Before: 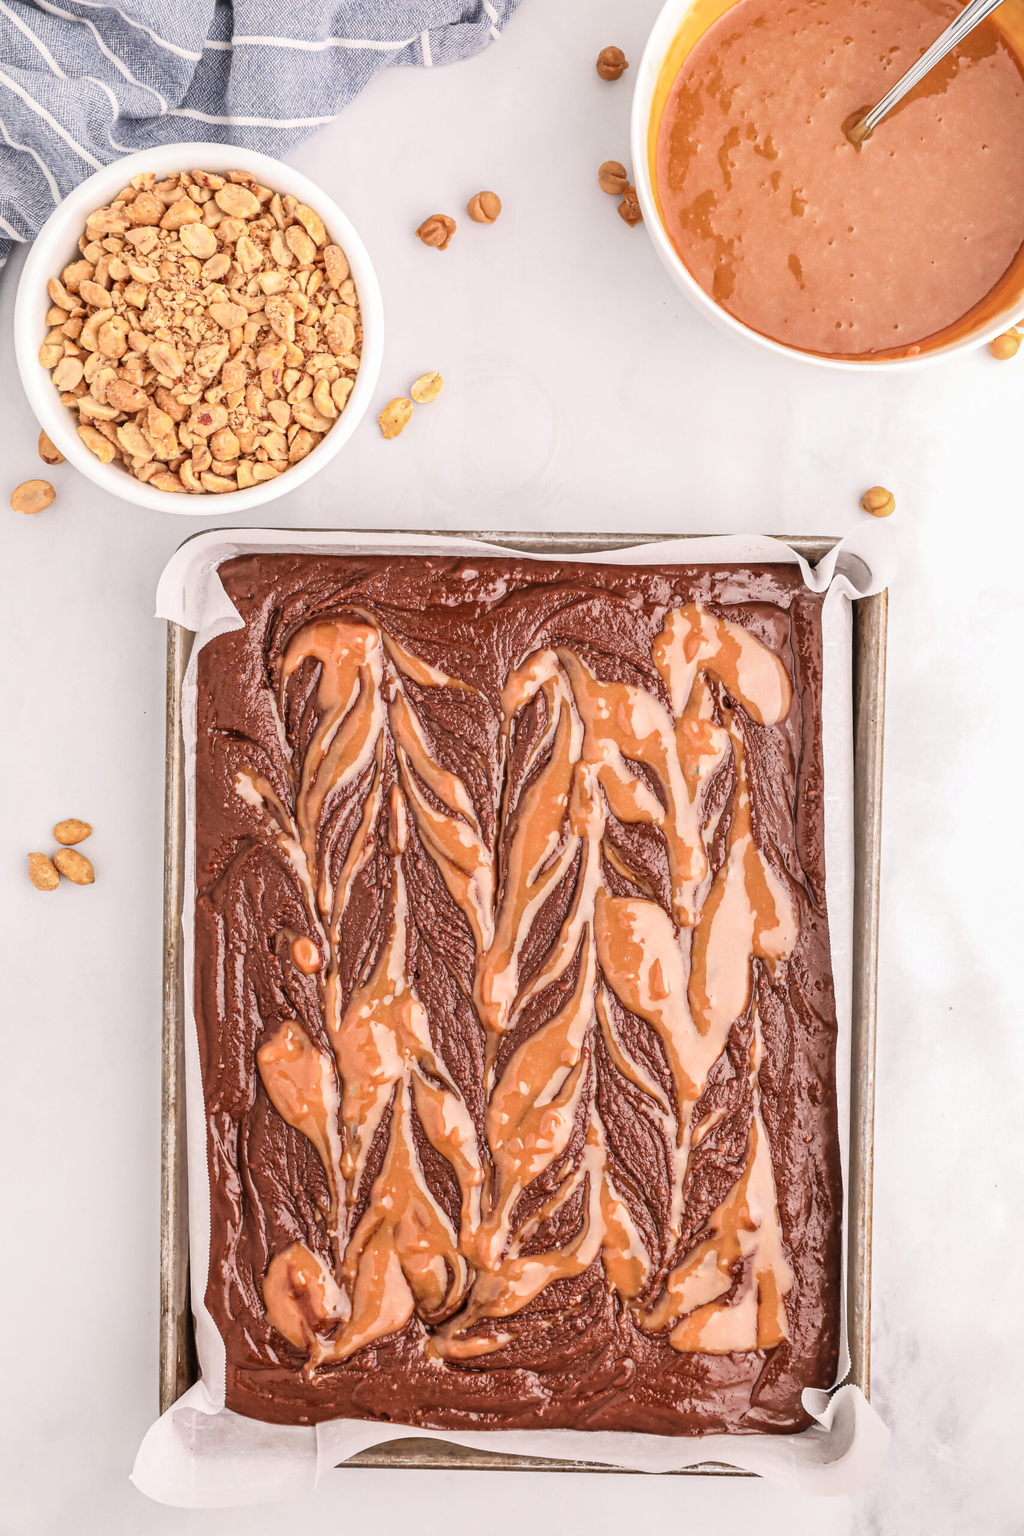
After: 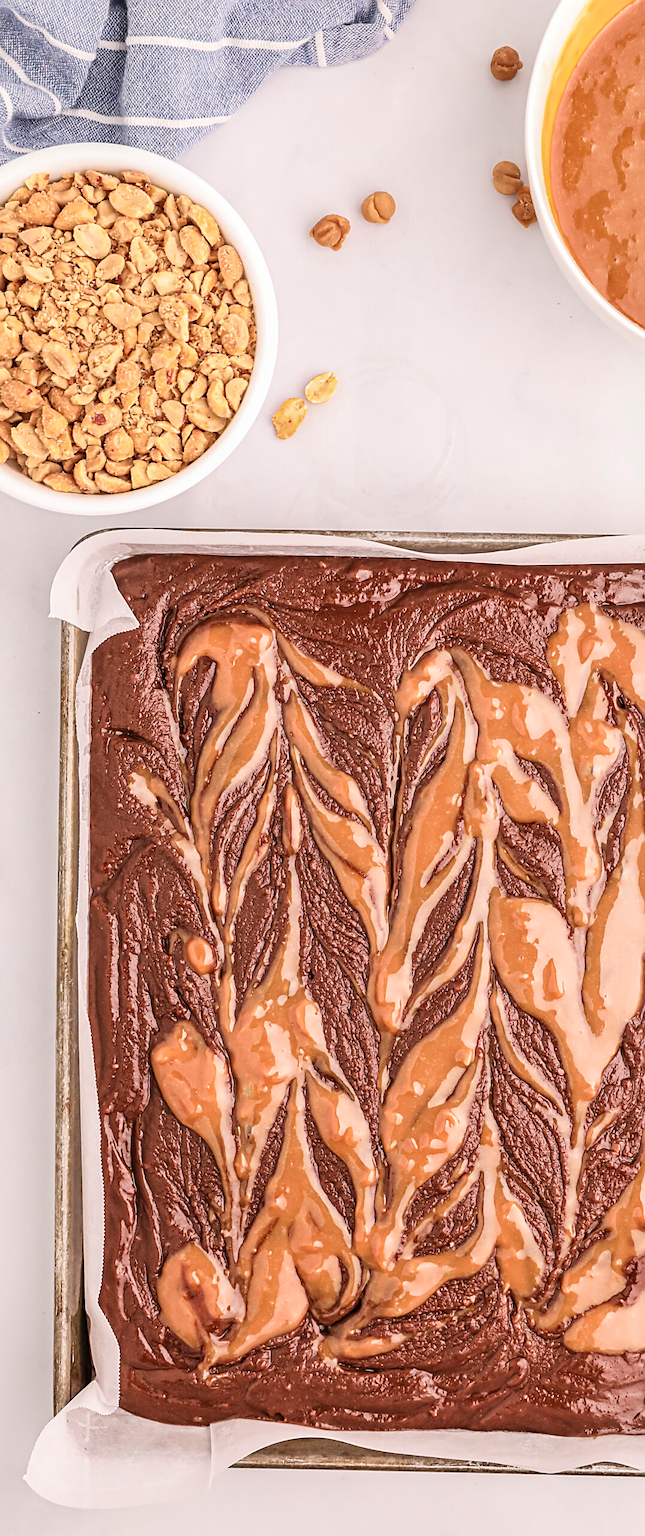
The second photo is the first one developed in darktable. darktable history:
crop: left 10.425%, right 26.505%
levels: mode automatic
velvia: on, module defaults
sharpen: on, module defaults
